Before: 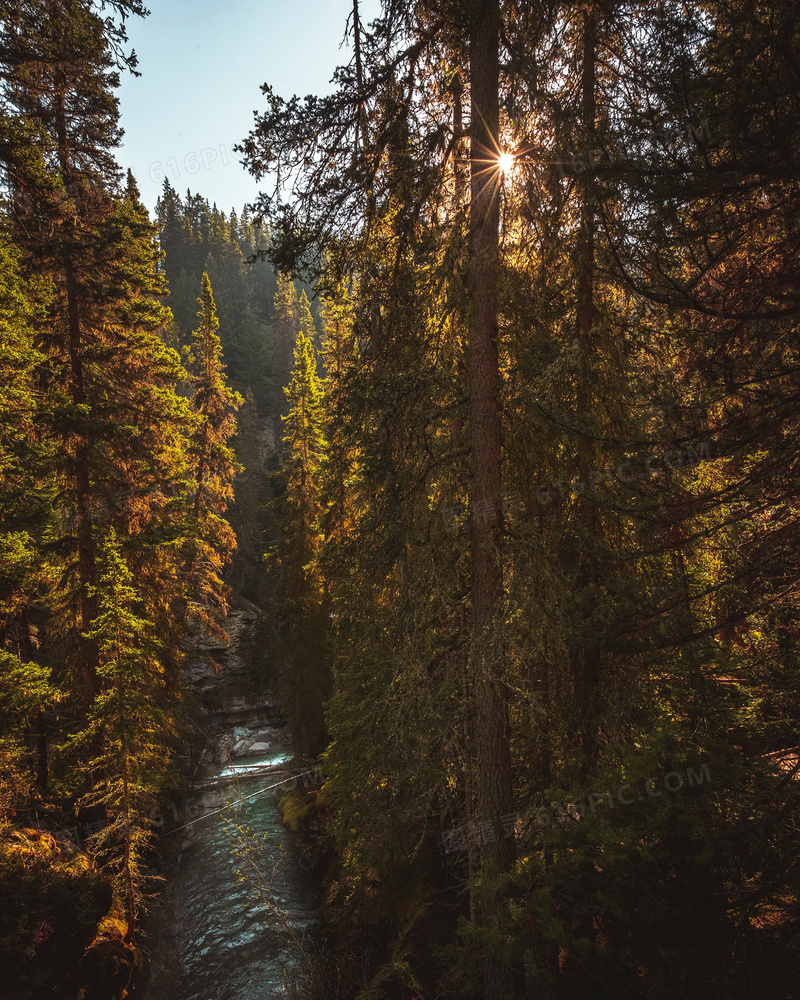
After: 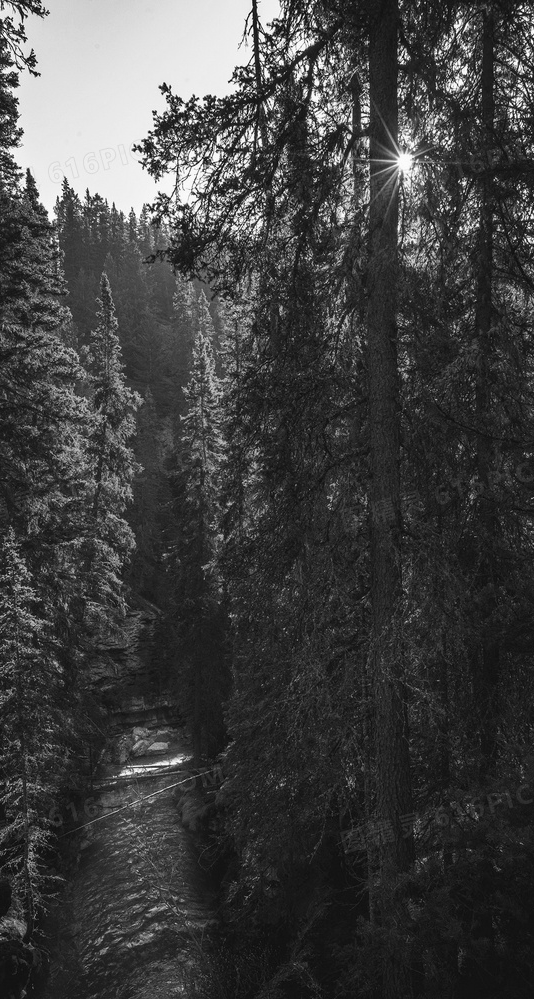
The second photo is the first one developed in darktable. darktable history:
color calibration: output gray [0.22, 0.42, 0.37, 0], gray › normalize channels true, illuminant as shot in camera, x 0.358, y 0.373, temperature 4628.91 K, gamut compression 0.009
crop and rotate: left 12.721%, right 20.432%
